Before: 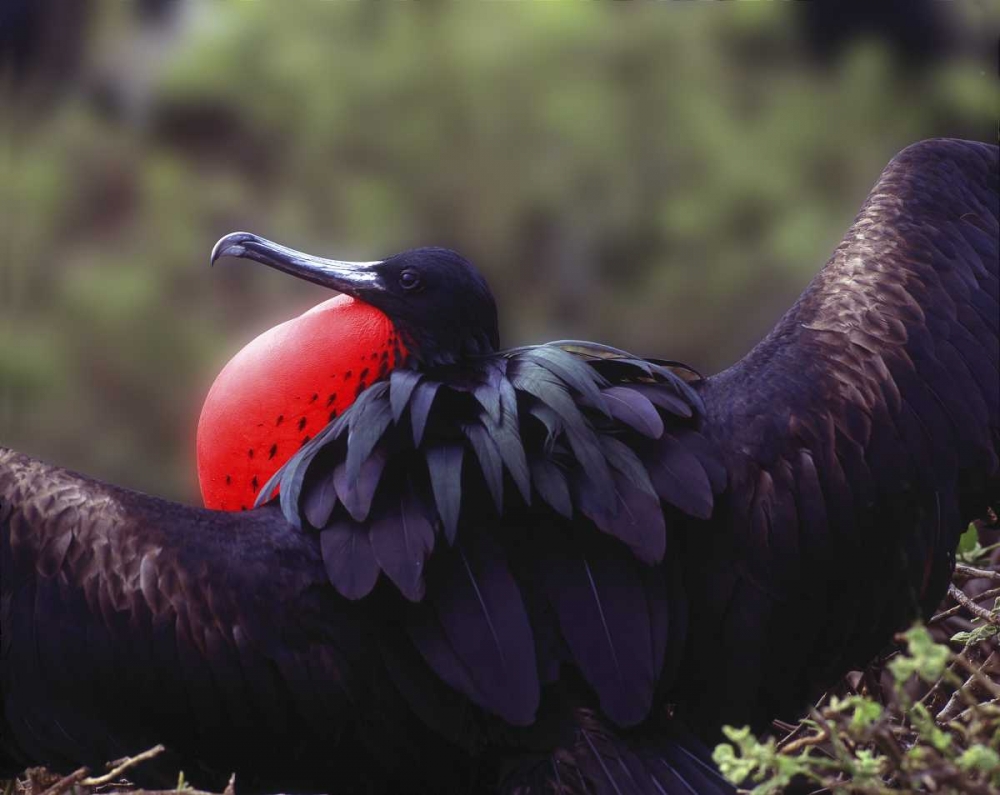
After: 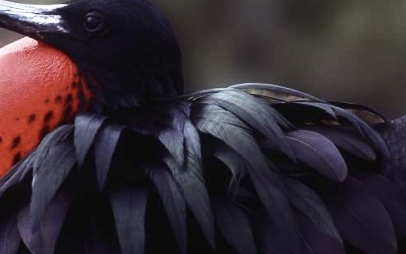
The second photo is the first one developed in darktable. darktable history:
contrast brightness saturation: contrast 0.251, saturation -0.307
crop: left 31.666%, top 32.401%, right 27.677%, bottom 35.581%
